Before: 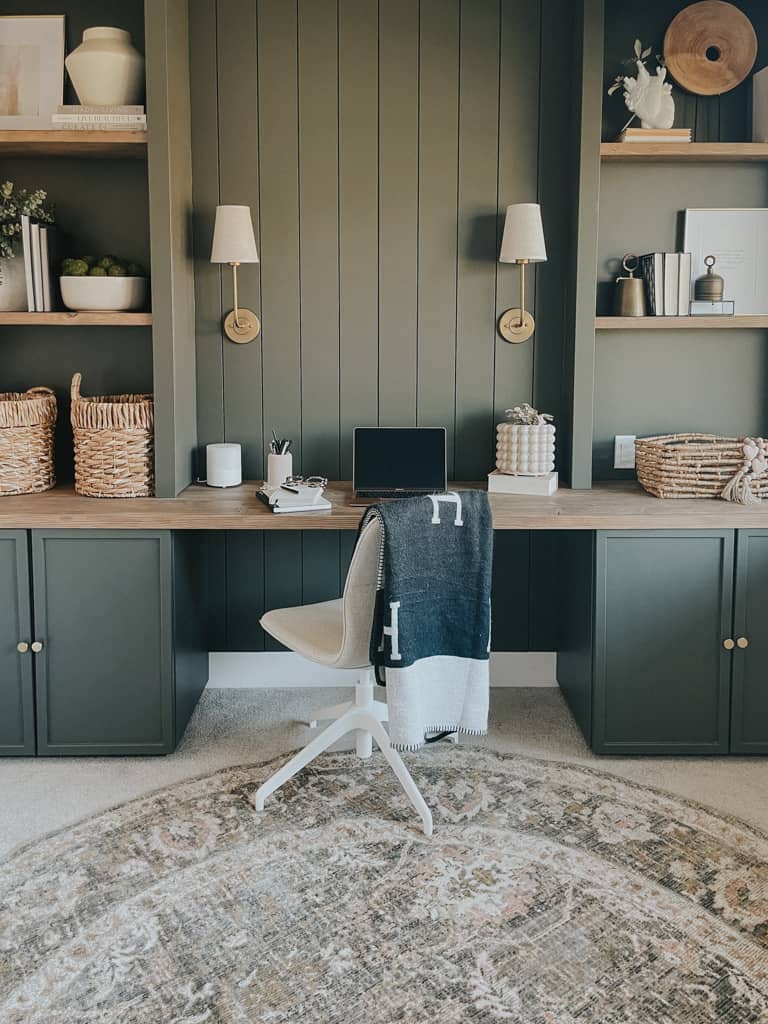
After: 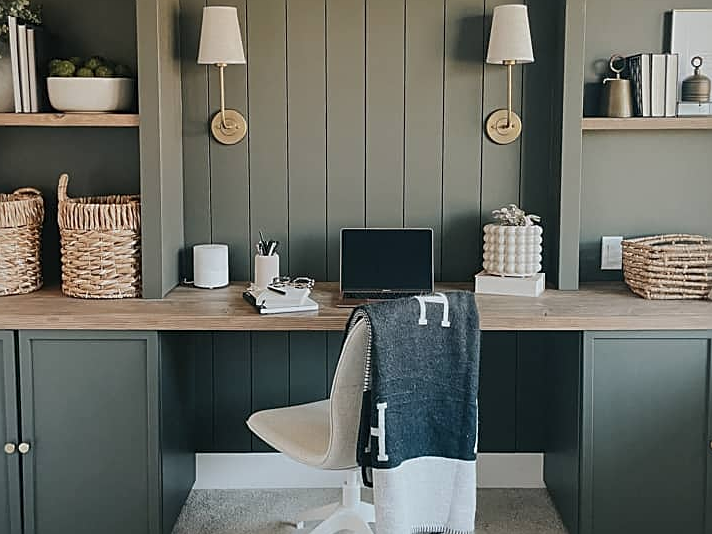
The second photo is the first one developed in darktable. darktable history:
crop: left 1.773%, top 19.492%, right 5.39%, bottom 28.279%
contrast brightness saturation: saturation -0.046
sharpen: amount 0.535
